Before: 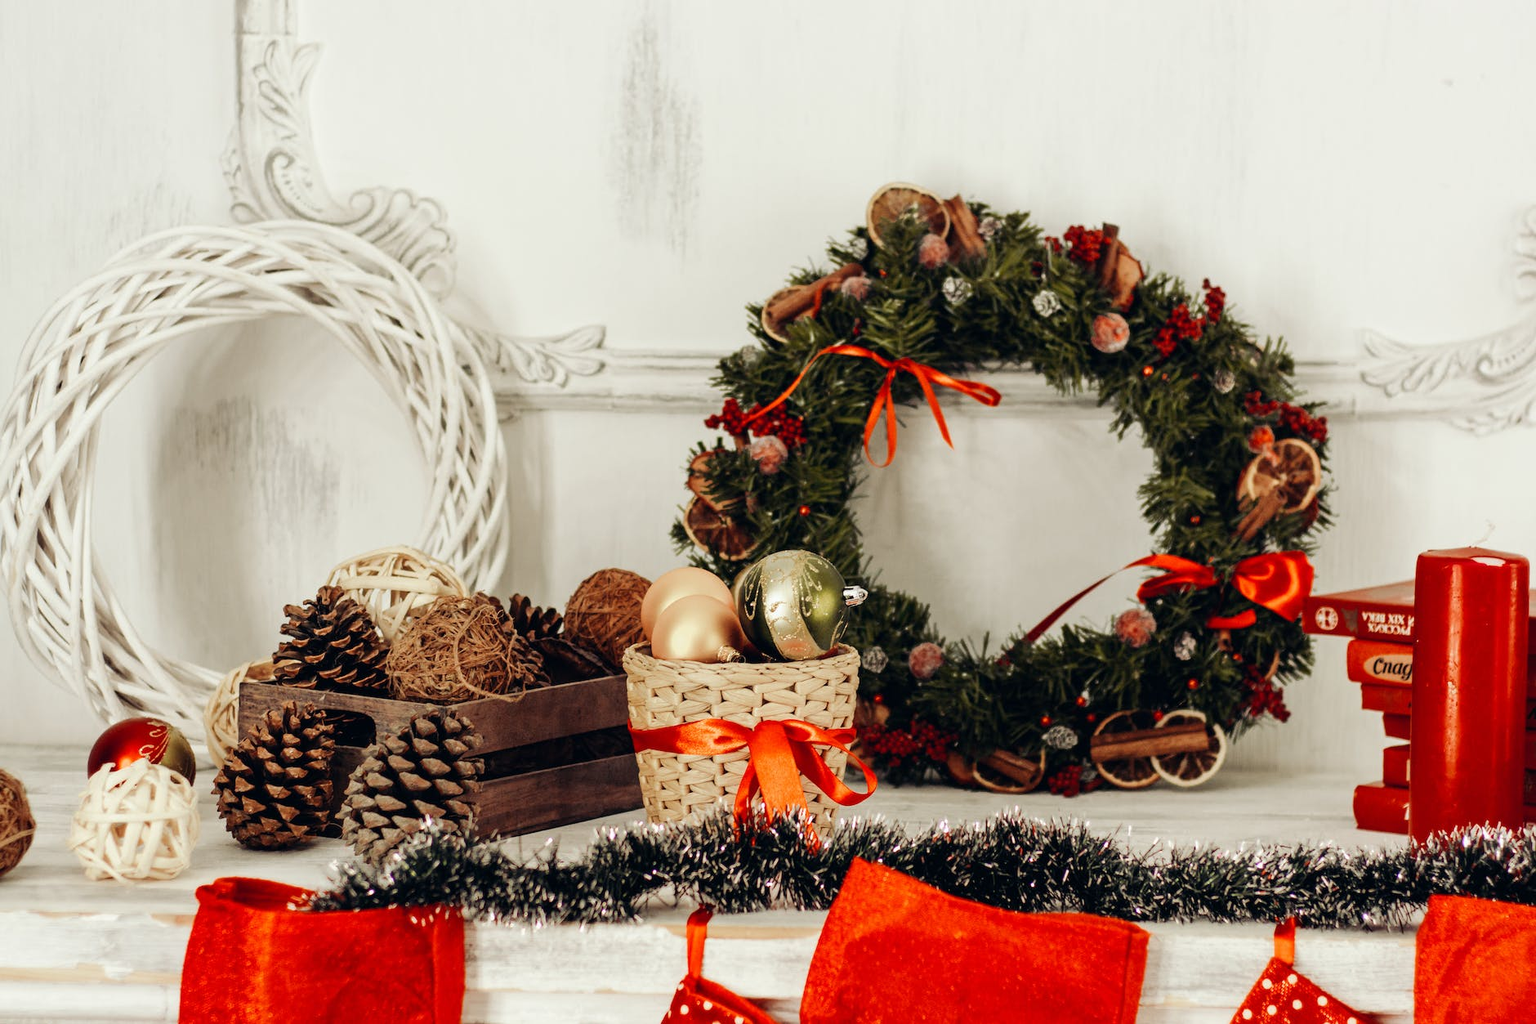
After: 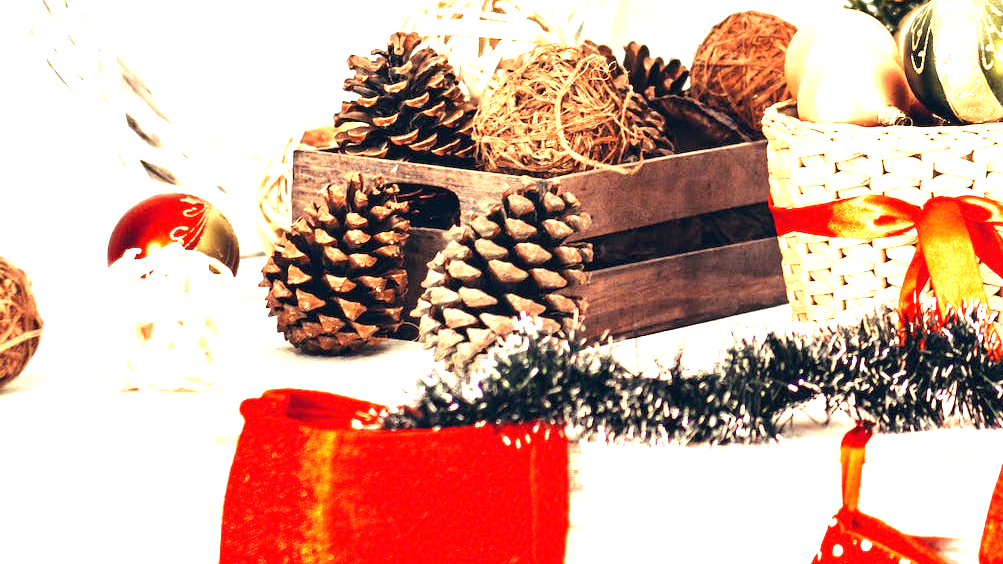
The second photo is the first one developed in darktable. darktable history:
crop and rotate: top 54.778%, right 46.61%, bottom 0.159%
exposure: black level correction 0, exposure 2 EV, compensate highlight preservation false
